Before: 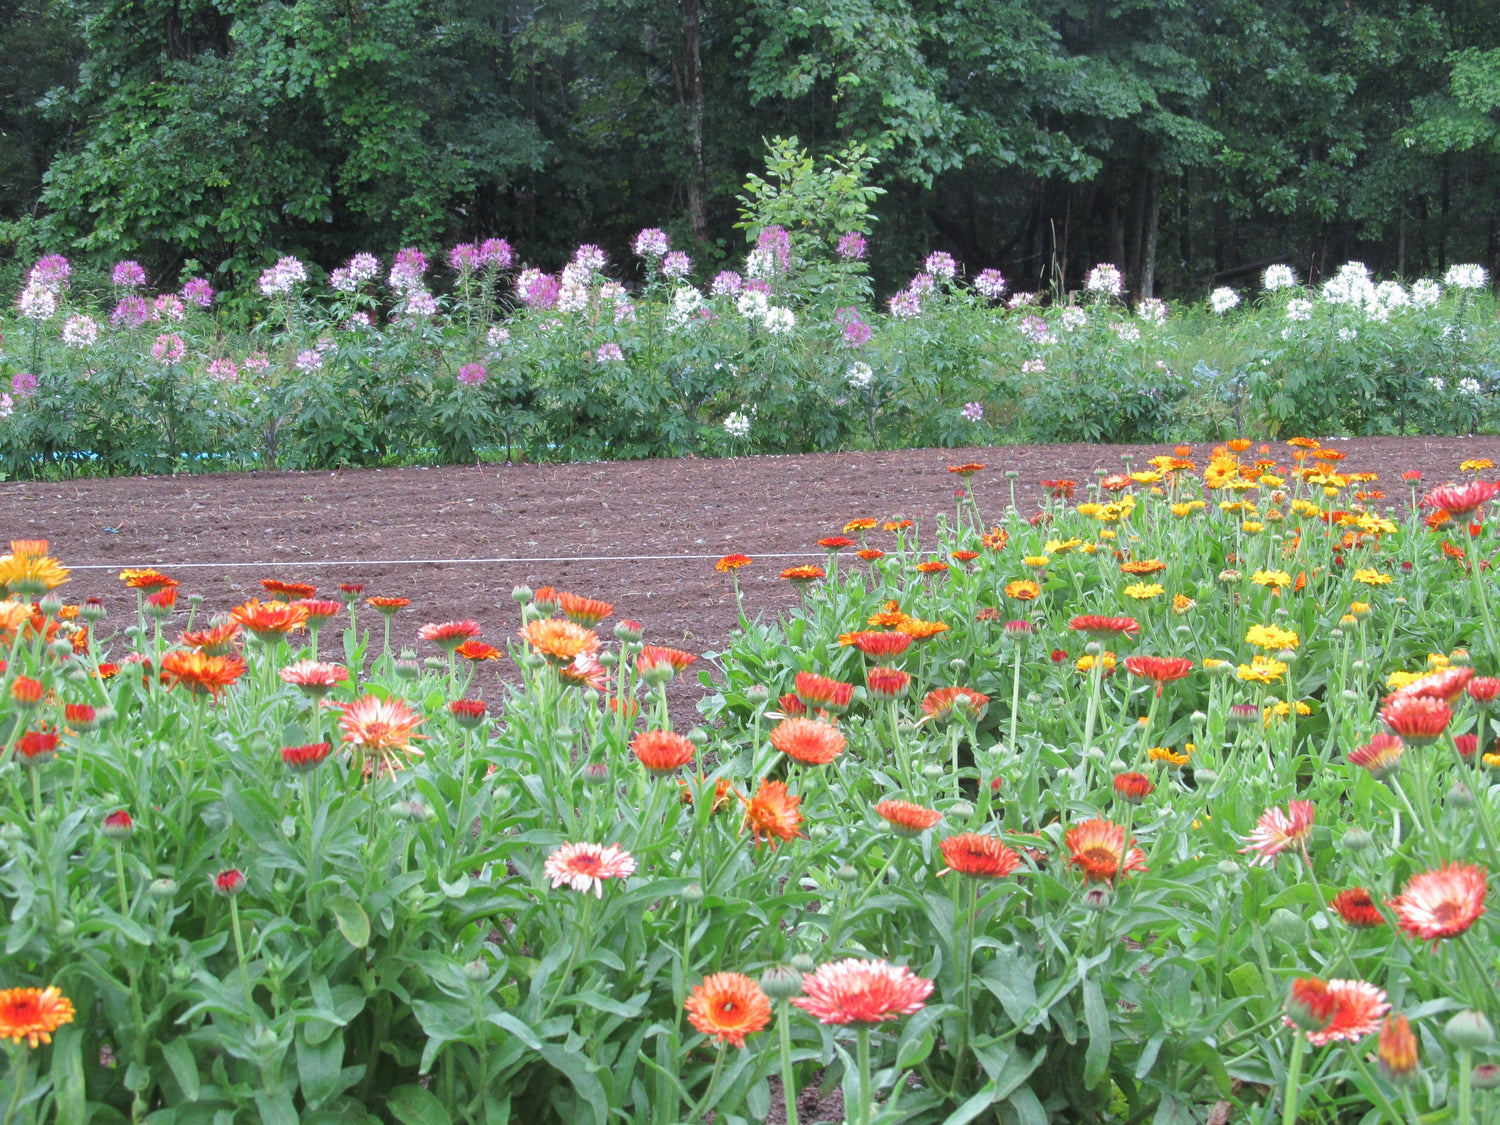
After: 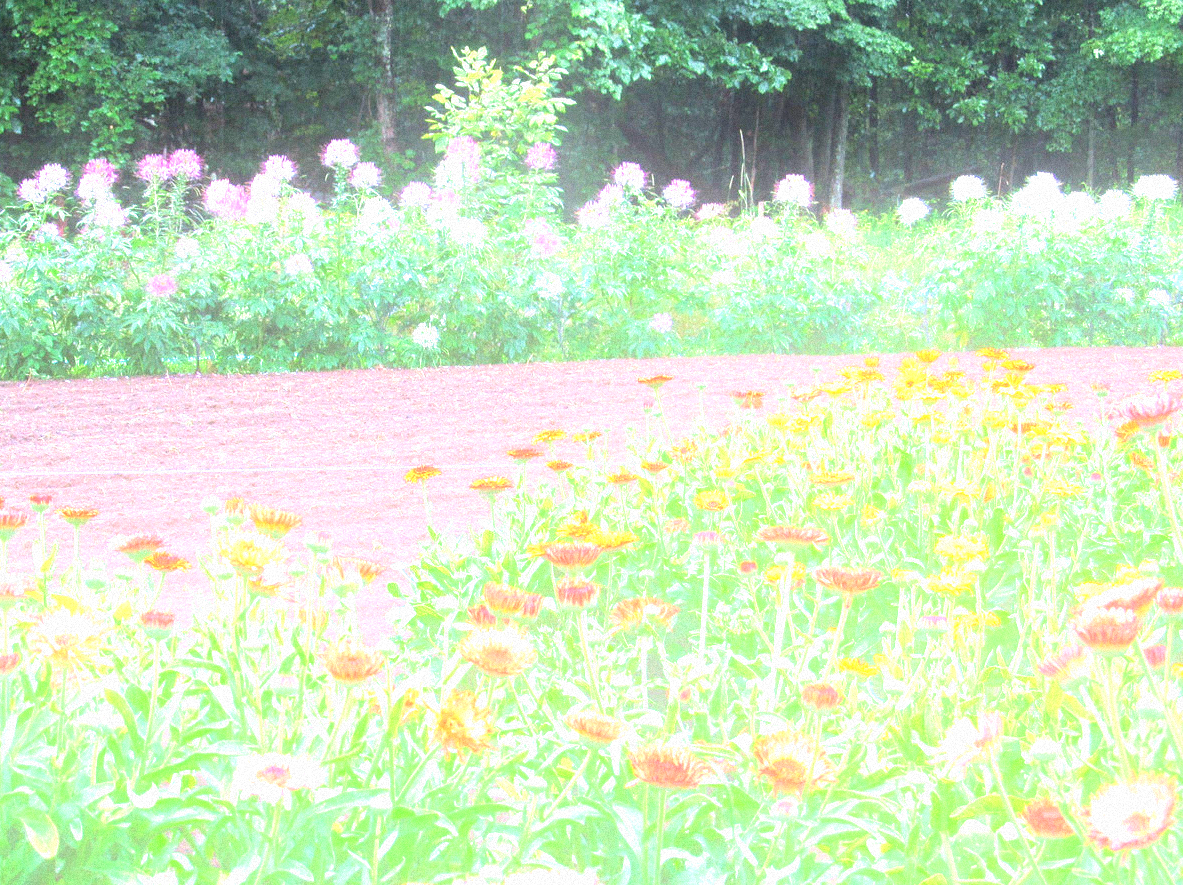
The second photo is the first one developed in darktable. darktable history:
bloom: size 16%, threshold 98%, strength 20%
crop and rotate: left 20.74%, top 7.912%, right 0.375%, bottom 13.378%
velvia: on, module defaults
grain: mid-tones bias 0%
exposure: exposure 1.5 EV, compensate highlight preservation false
